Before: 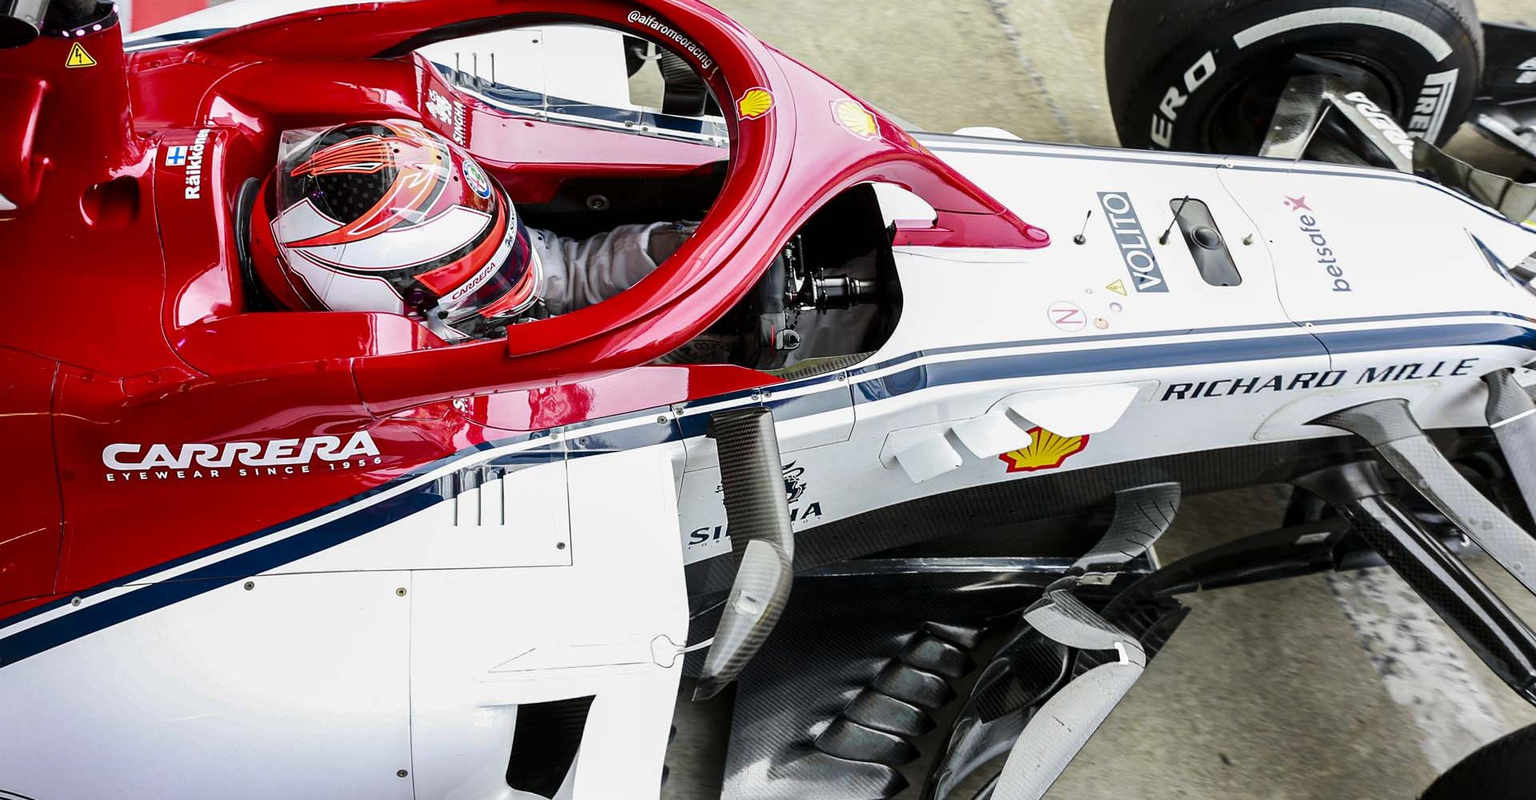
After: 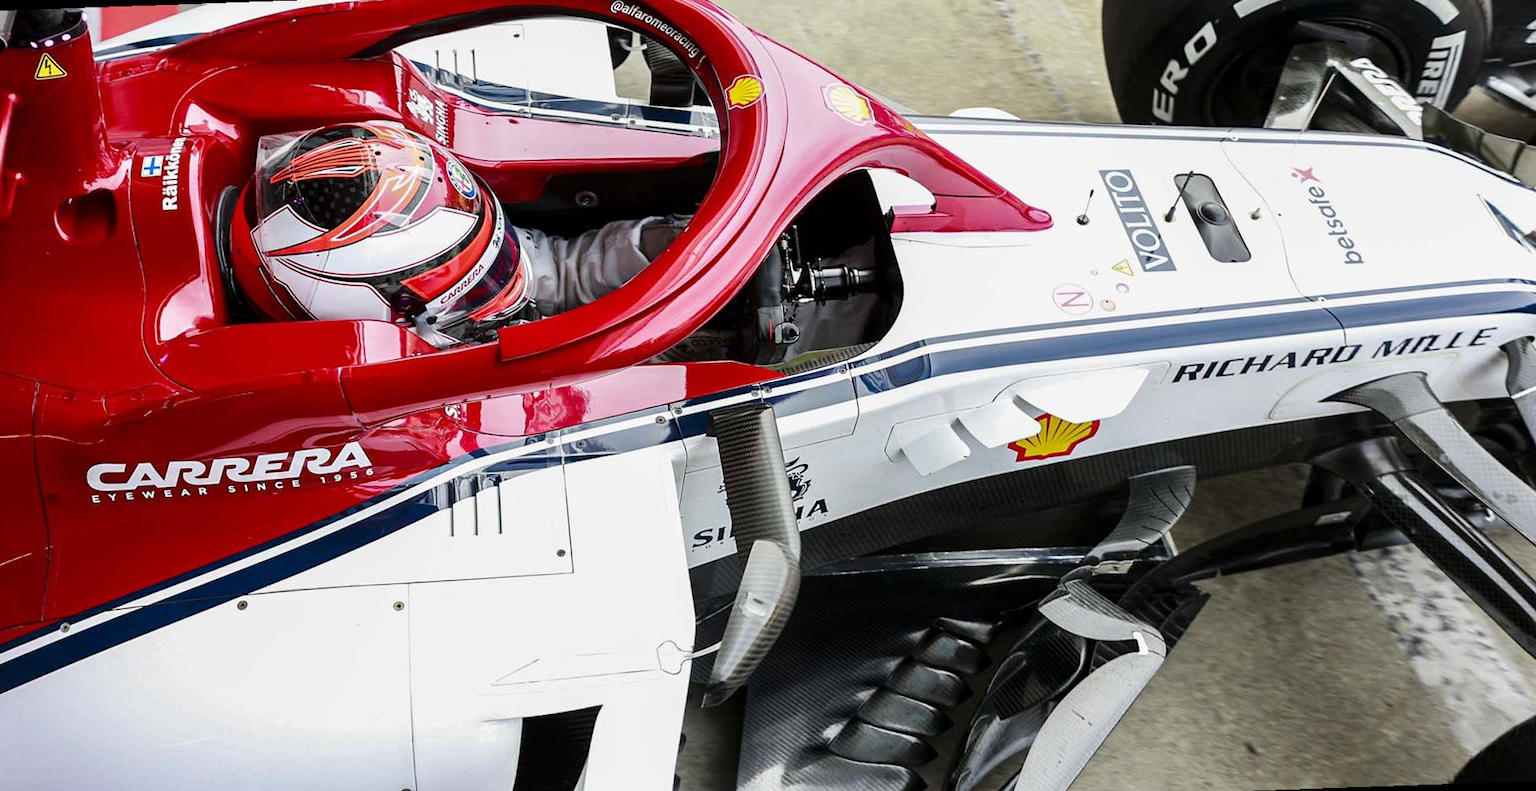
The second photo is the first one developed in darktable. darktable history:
rotate and perspective: rotation -2°, crop left 0.022, crop right 0.978, crop top 0.049, crop bottom 0.951
exposure: compensate highlight preservation false
